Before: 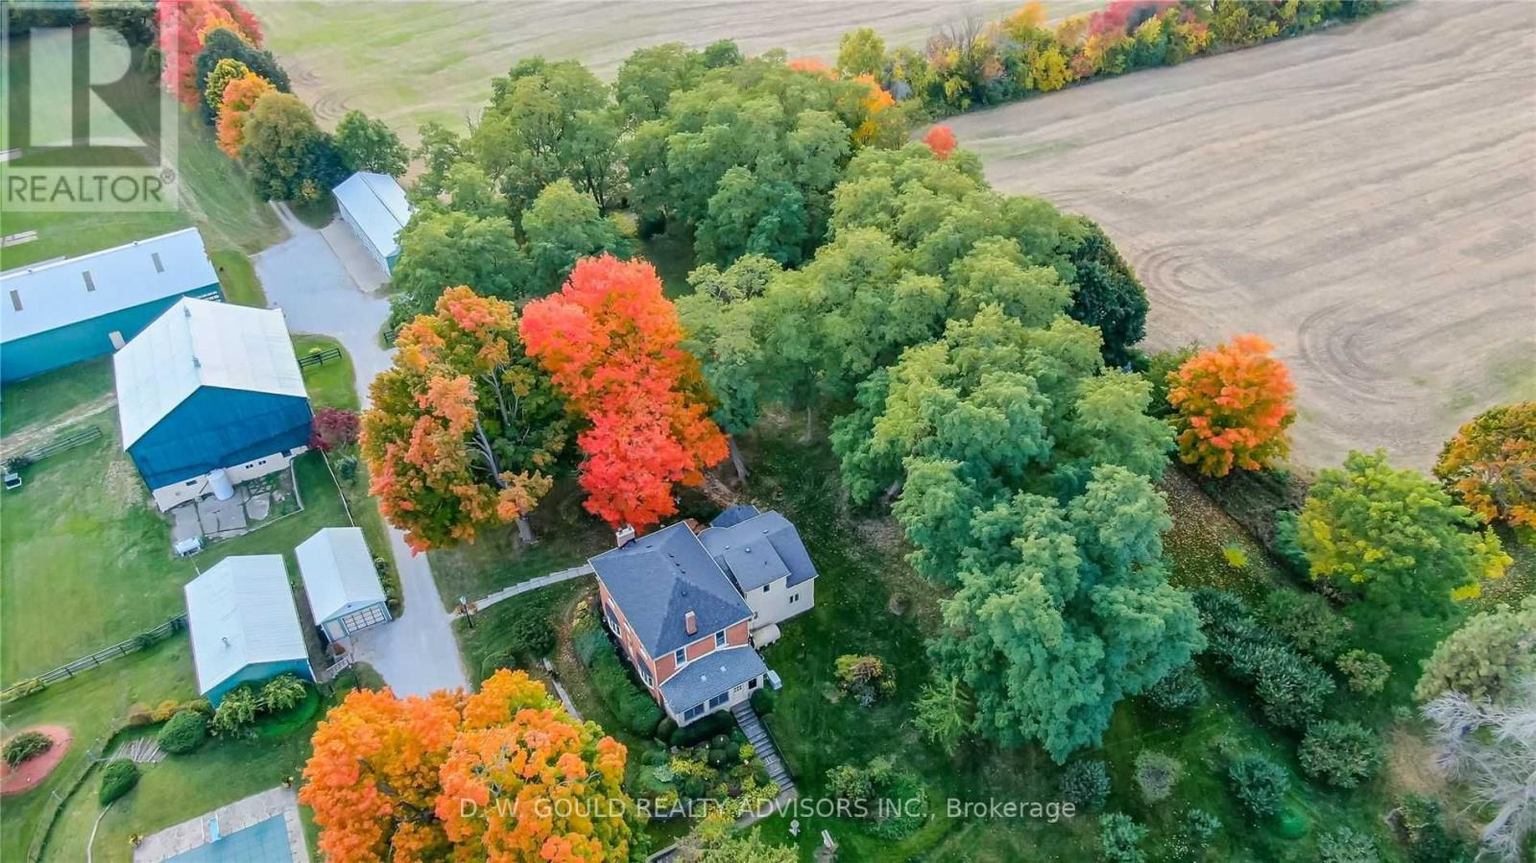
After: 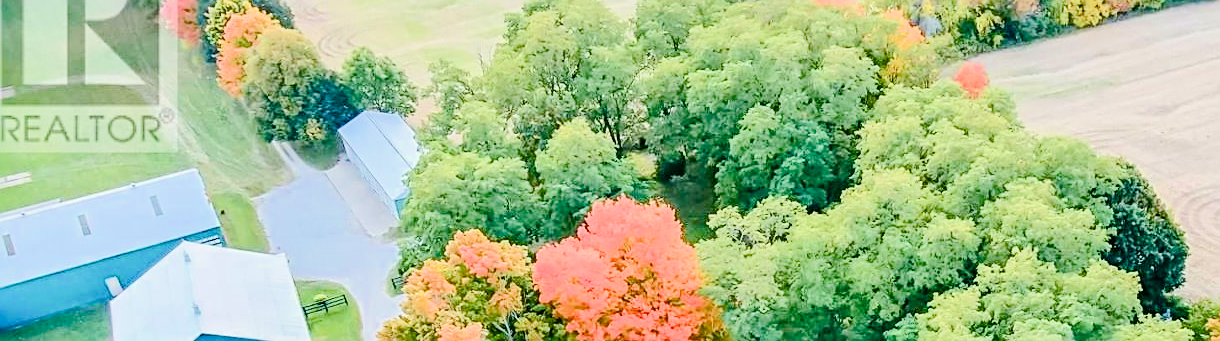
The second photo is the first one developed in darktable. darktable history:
exposure: black level correction 0, exposure 1.341 EV, compensate exposure bias true, compensate highlight preservation false
sharpen: on, module defaults
filmic rgb: black relative exposure -7.65 EV, white relative exposure 4.56 EV, hardness 3.61, contrast 1.051, preserve chrominance max RGB, color science v6 (2022), contrast in shadows safe, contrast in highlights safe
color balance rgb: perceptual saturation grading › global saturation -0.137%, perceptual saturation grading › highlights -17.519%, perceptual saturation grading › mid-tones 33.454%, perceptual saturation grading › shadows 50.464%, global vibrance 6.497%, contrast 13.253%, saturation formula JzAzBz (2021)
crop: left 0.559%, top 7.64%, right 23.187%, bottom 54.391%
